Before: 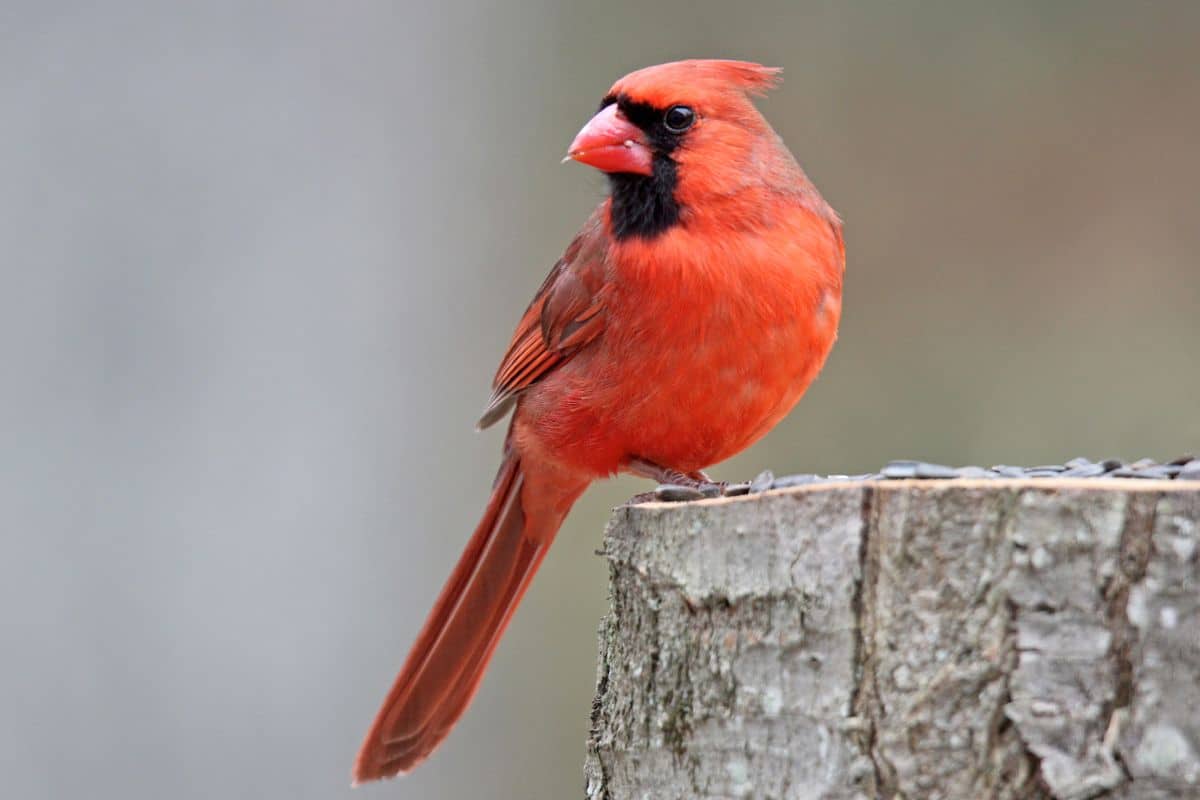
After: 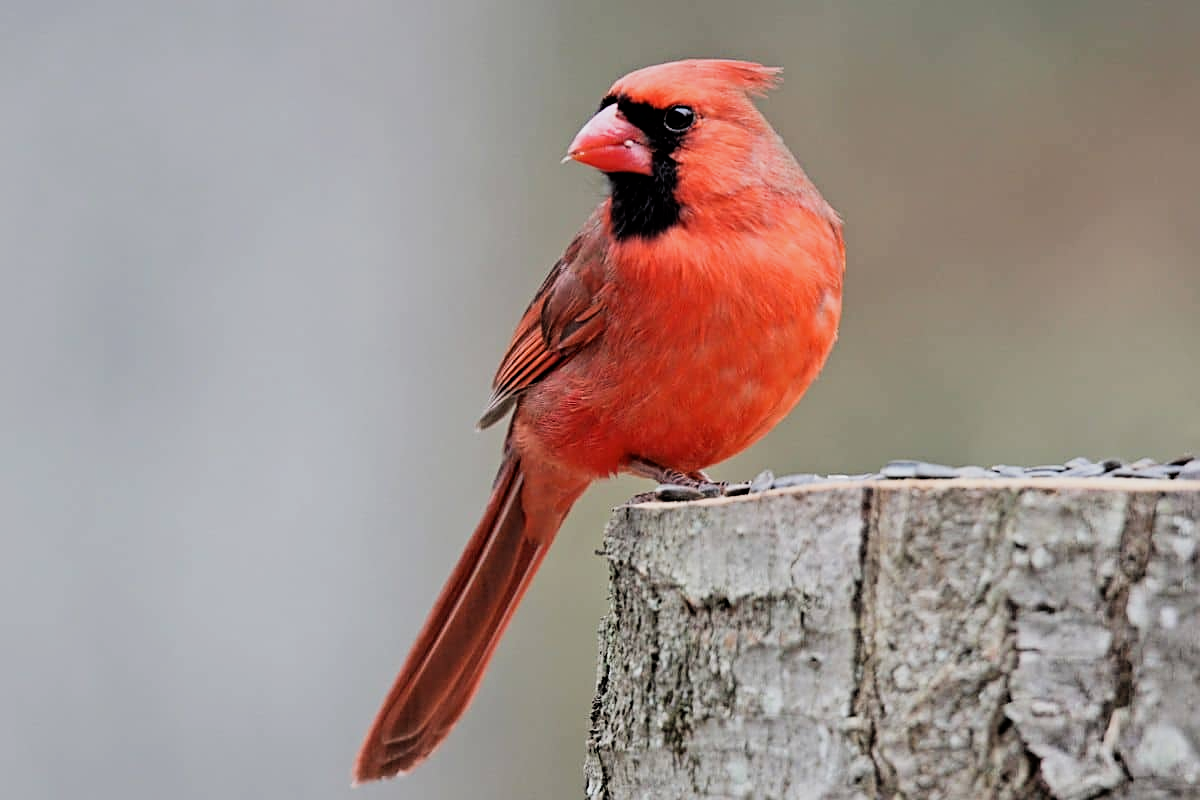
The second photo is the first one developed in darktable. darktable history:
filmic rgb: black relative exposure -5.03 EV, white relative exposure 3.98 EV, threshold 3.03 EV, hardness 2.88, contrast 1.297, highlights saturation mix -30.71%, enable highlight reconstruction true
sharpen: on, module defaults
